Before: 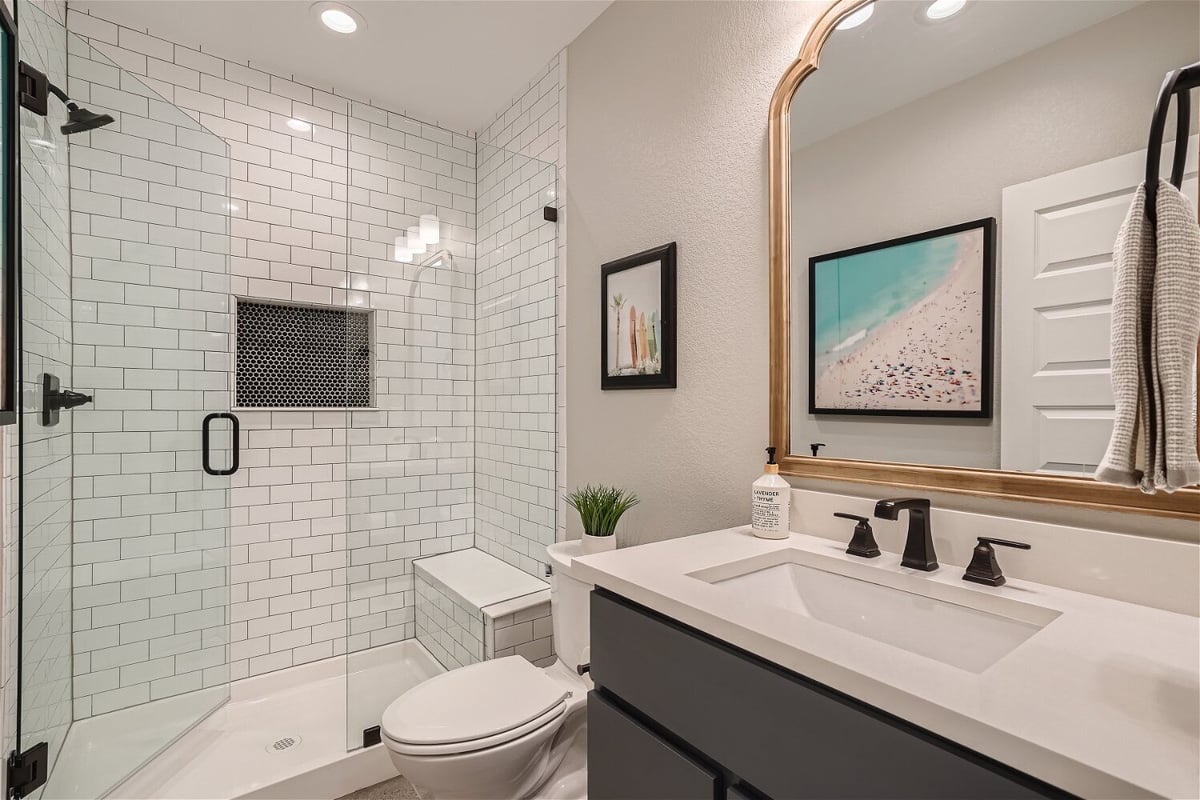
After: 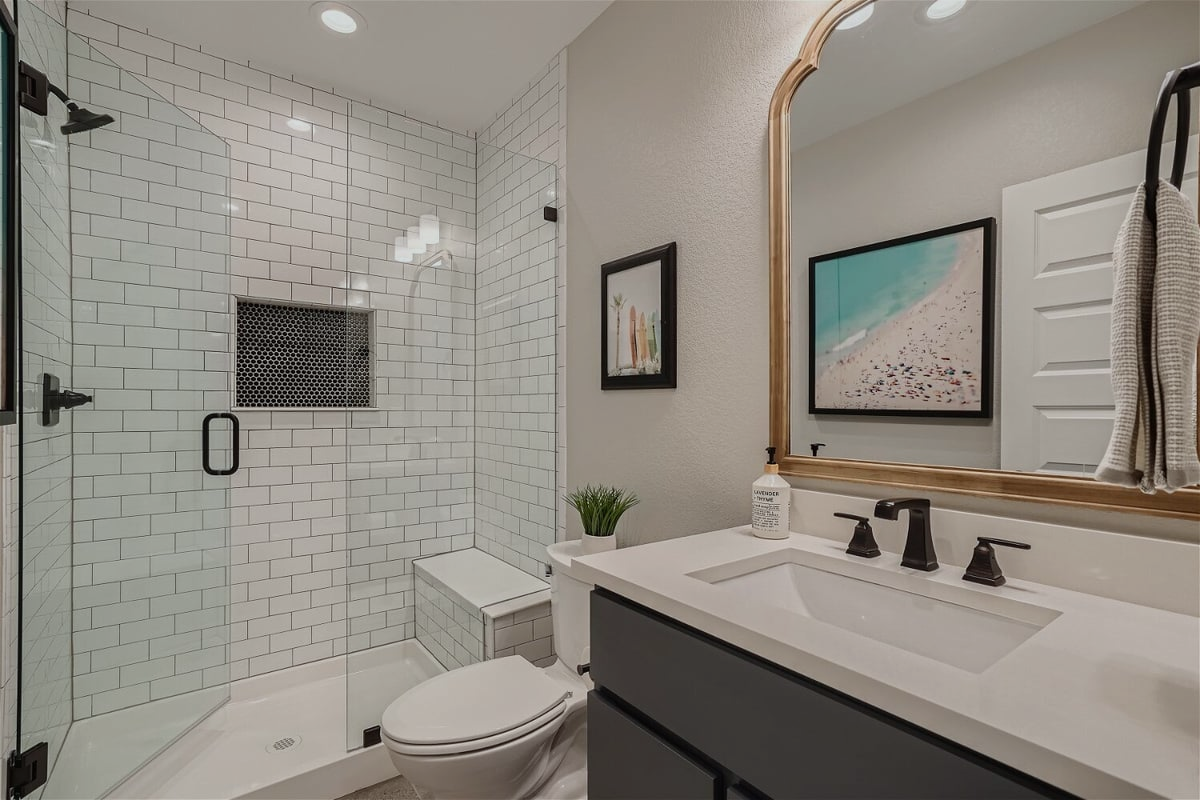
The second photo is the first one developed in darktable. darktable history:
exposure: exposure -0.492 EV, compensate highlight preservation false
white balance: red 0.978, blue 0.999
